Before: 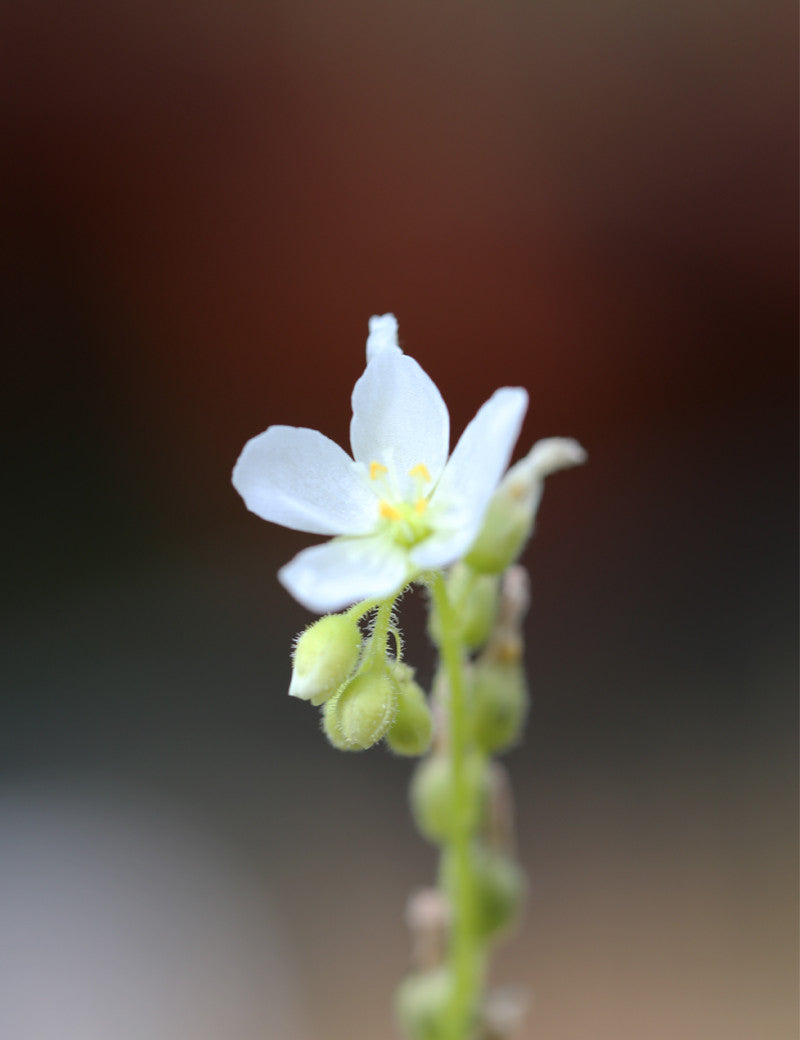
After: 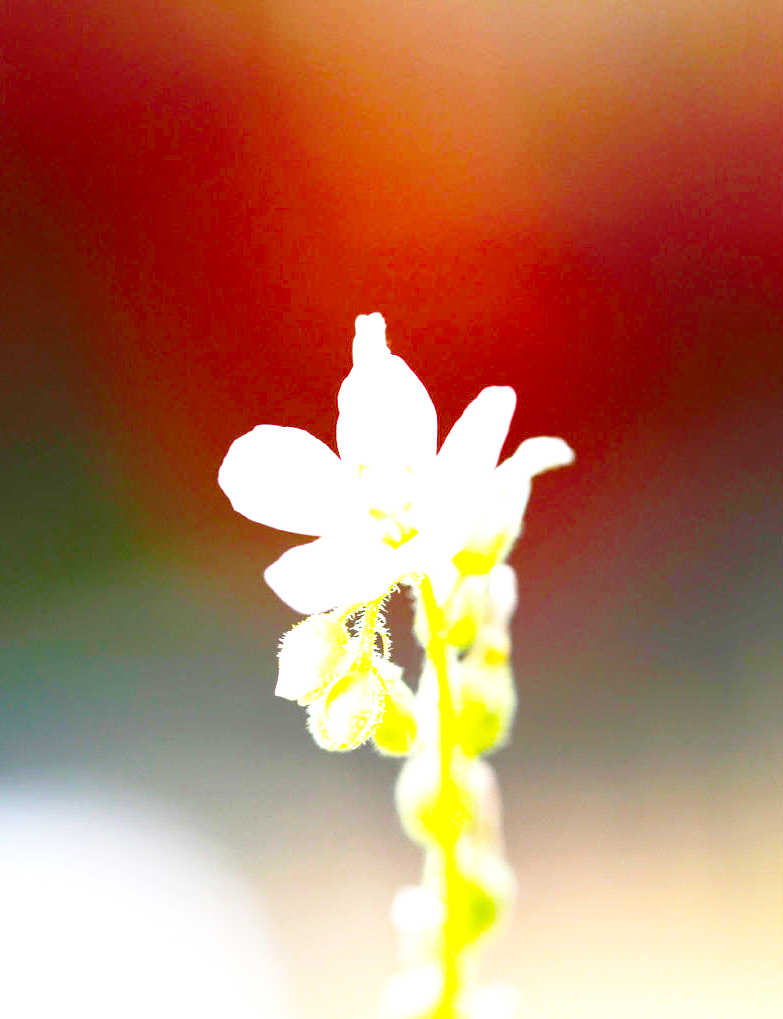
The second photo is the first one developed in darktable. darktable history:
color balance rgb: linear chroma grading › global chroma 9%, perceptual saturation grading › global saturation 36%, perceptual saturation grading › shadows 35%, perceptual brilliance grading › global brilliance 15%, perceptual brilliance grading › shadows -35%, global vibrance 15%
exposure: black level correction 0, exposure 1.675 EV, compensate exposure bias true, compensate highlight preservation false
rgb curve: curves: ch0 [(0, 0) (0.072, 0.166) (0.217, 0.293) (0.414, 0.42) (1, 1)], compensate middle gray true, preserve colors basic power
crop: left 1.743%, right 0.268%, bottom 2.011%
base curve: curves: ch0 [(0, 0) (0.036, 0.037) (0.121, 0.228) (0.46, 0.76) (0.859, 0.983) (1, 1)], preserve colors none
